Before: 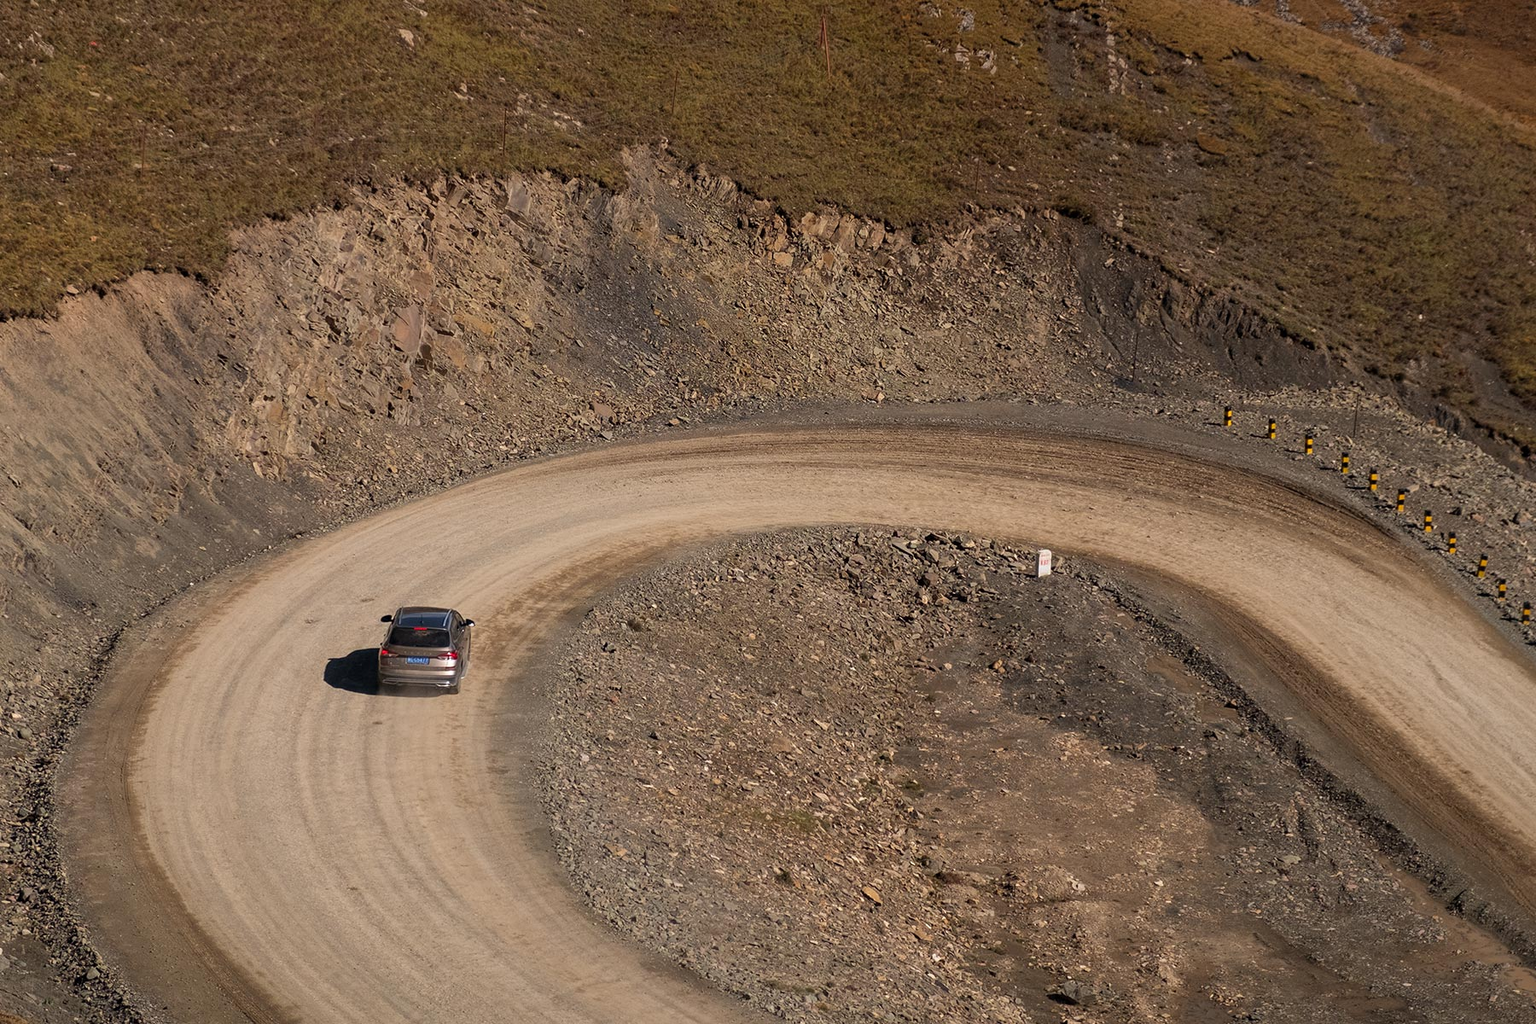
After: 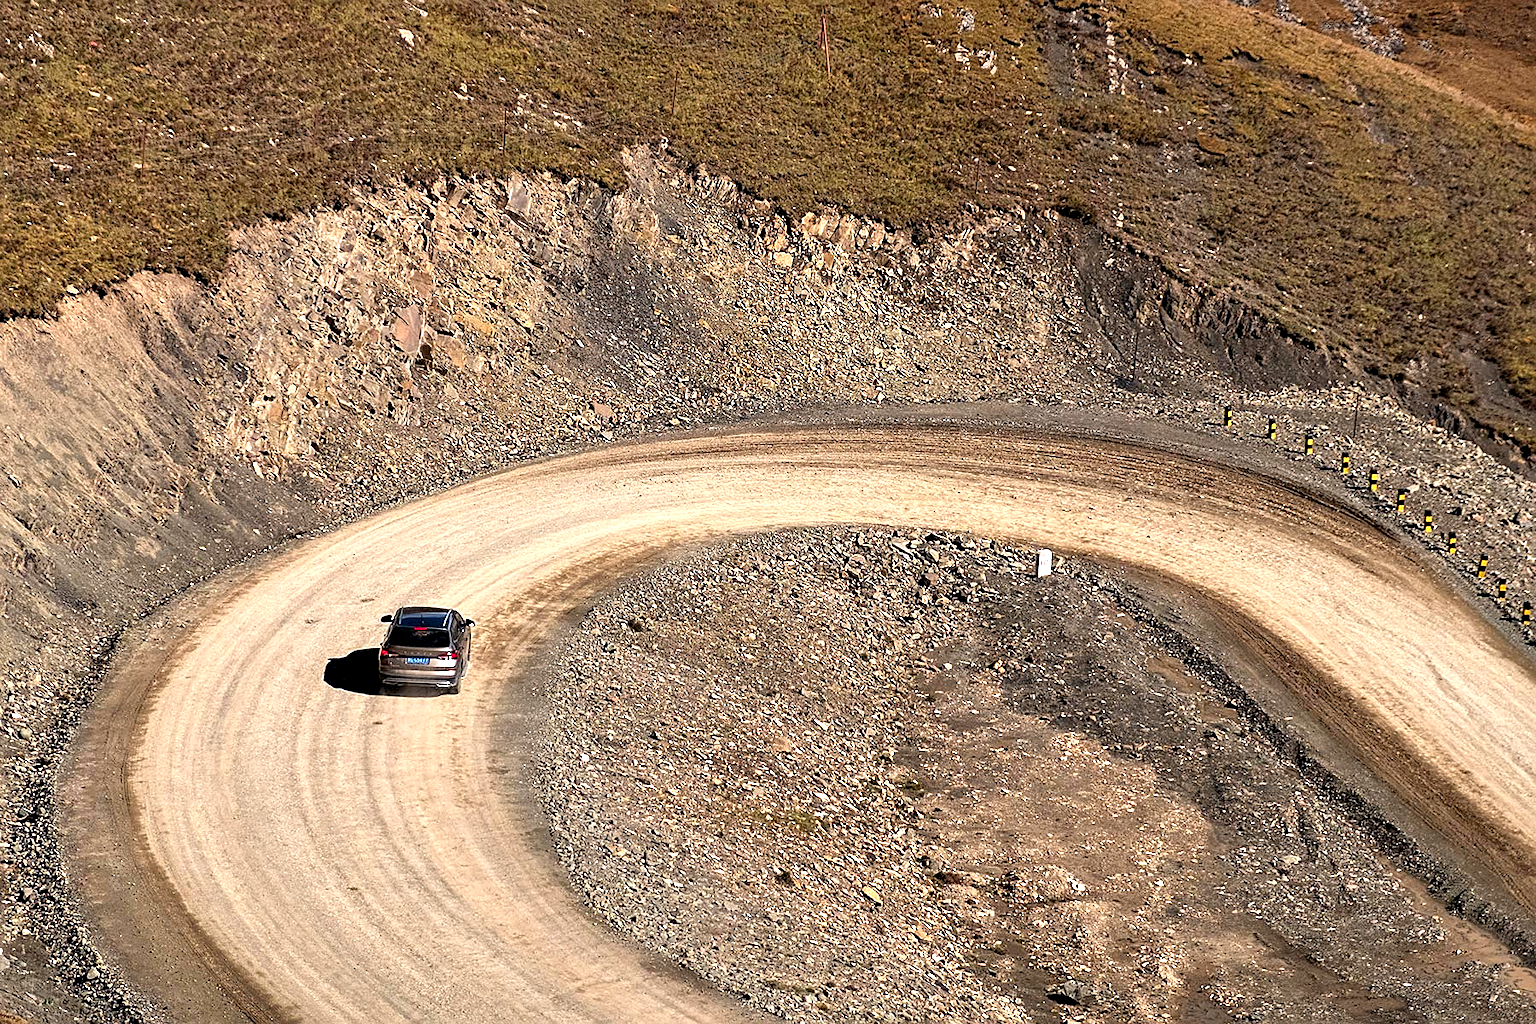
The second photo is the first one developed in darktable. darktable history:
sharpen: on, module defaults
contrast equalizer: octaves 7, y [[0.6 ×6], [0.55 ×6], [0 ×6], [0 ×6], [0 ×6]]
exposure: exposure 0.943 EV, compensate highlight preservation false
